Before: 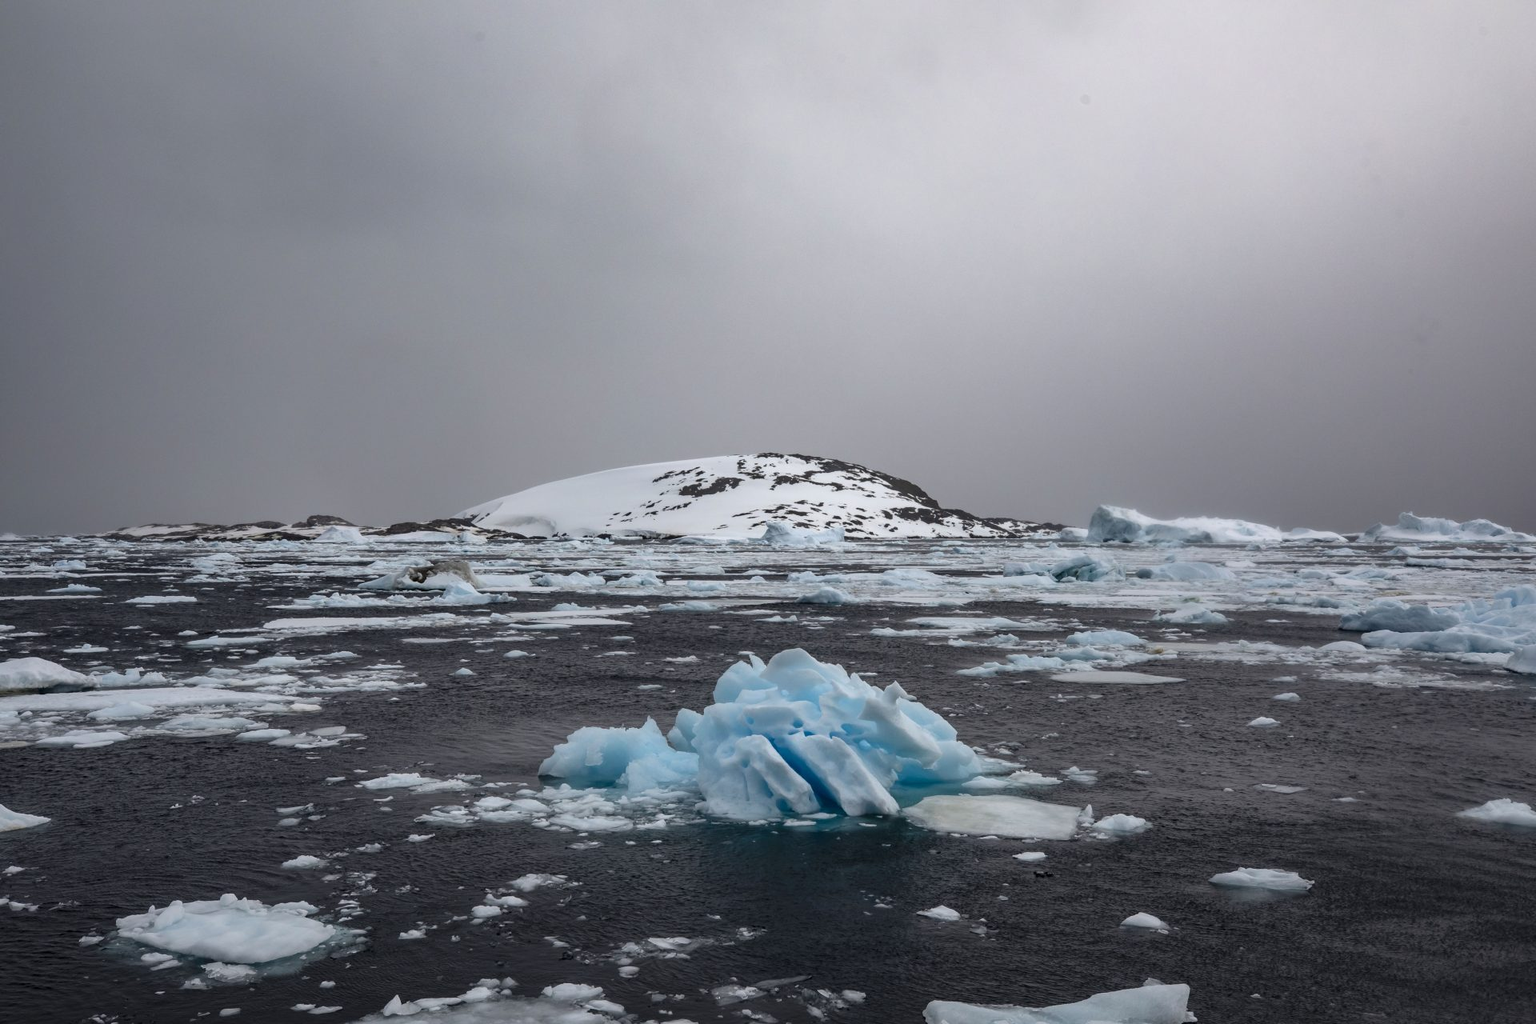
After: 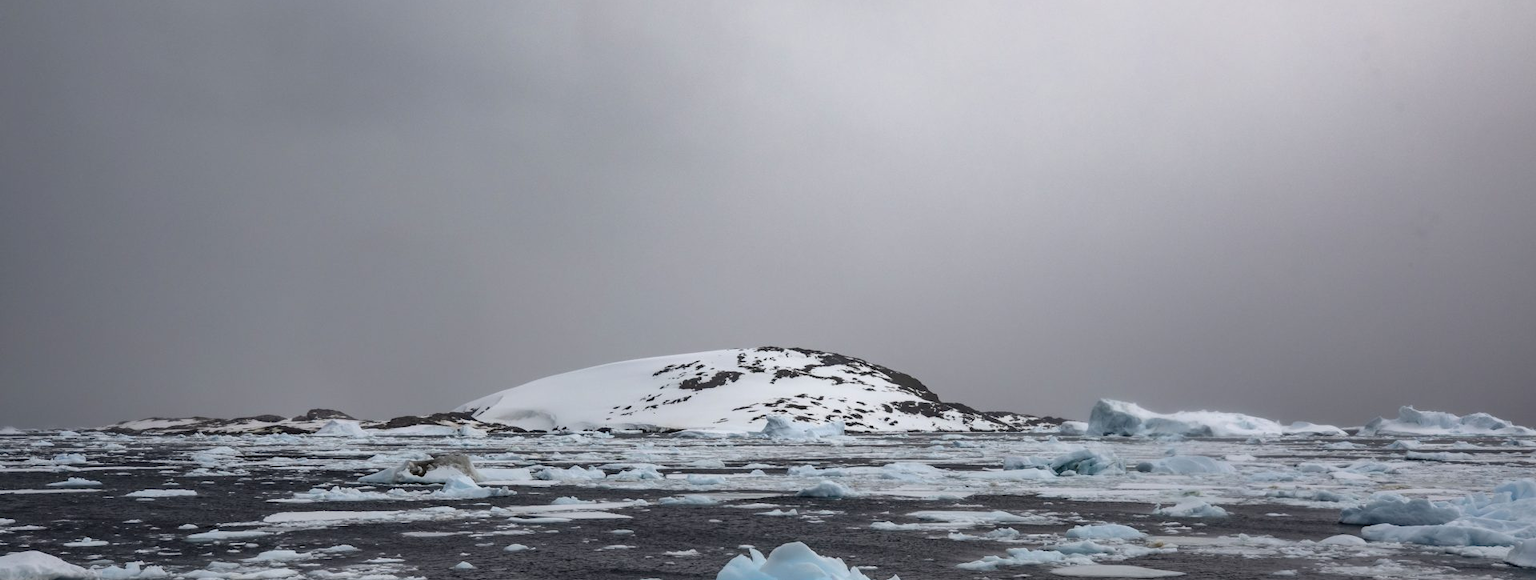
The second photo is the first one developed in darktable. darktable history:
crop and rotate: top 10.414%, bottom 32.923%
